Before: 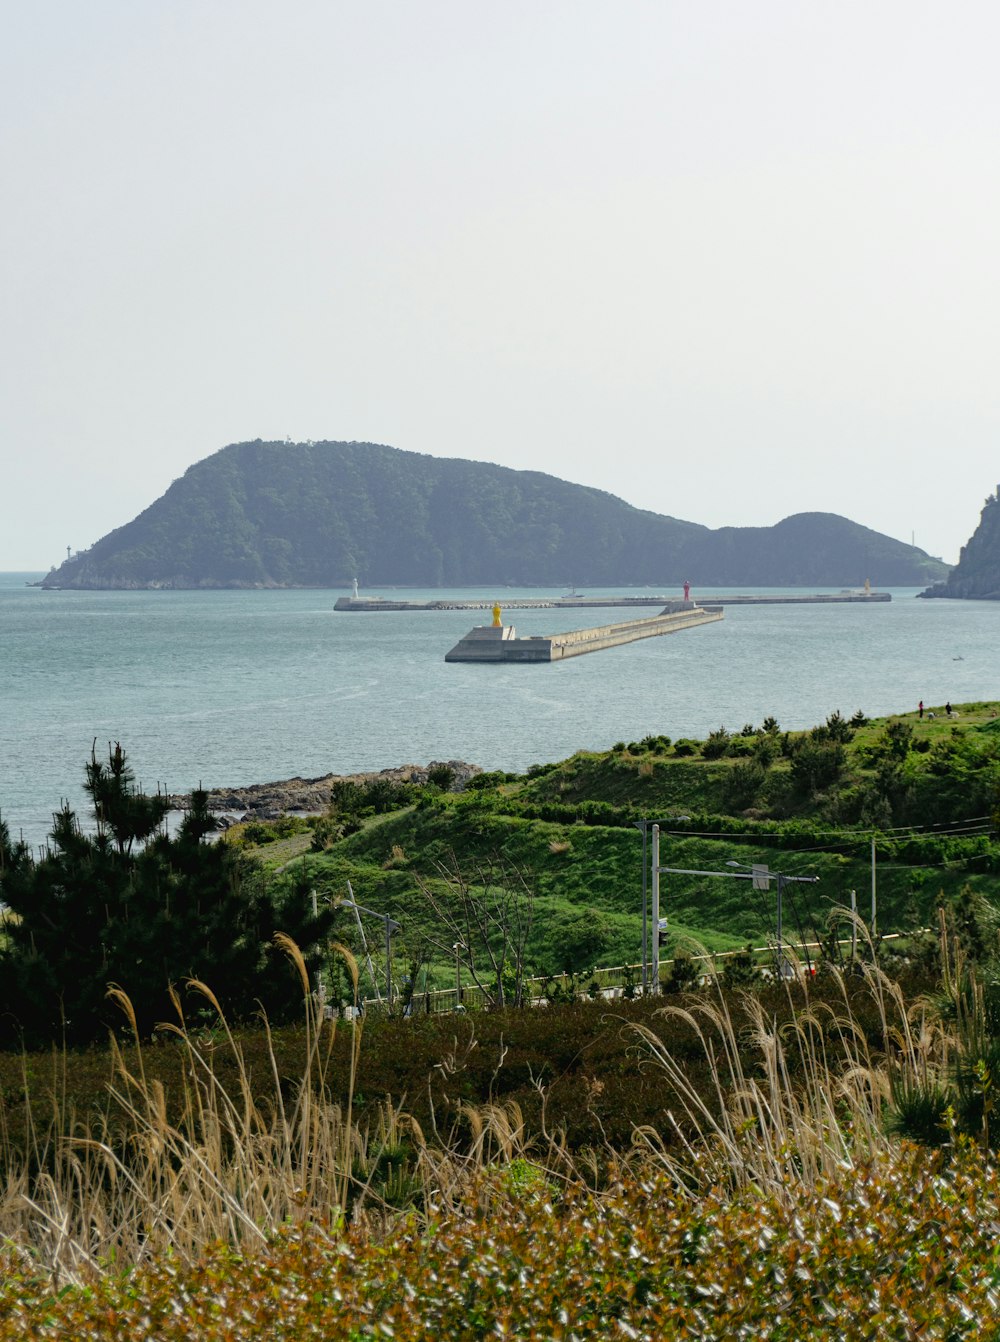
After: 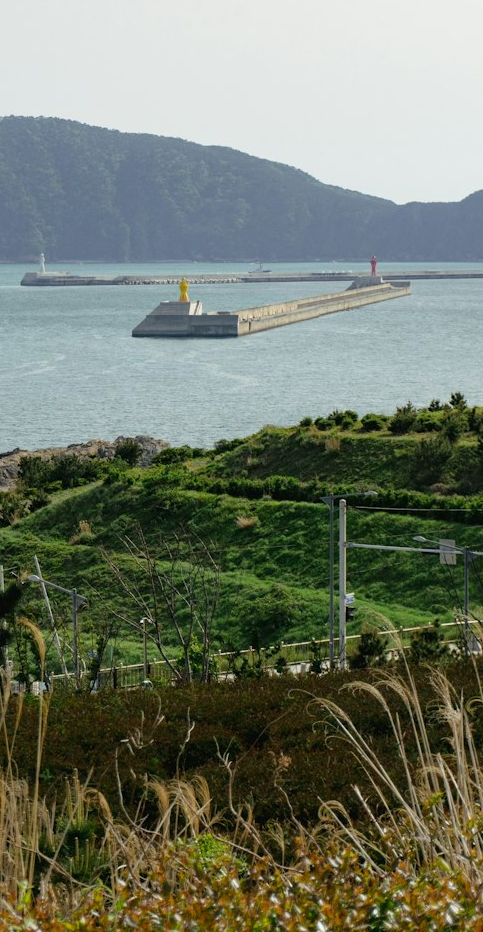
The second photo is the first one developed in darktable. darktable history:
tone equalizer: on, module defaults
crop: left 31.317%, top 24.265%, right 20.325%, bottom 6.242%
